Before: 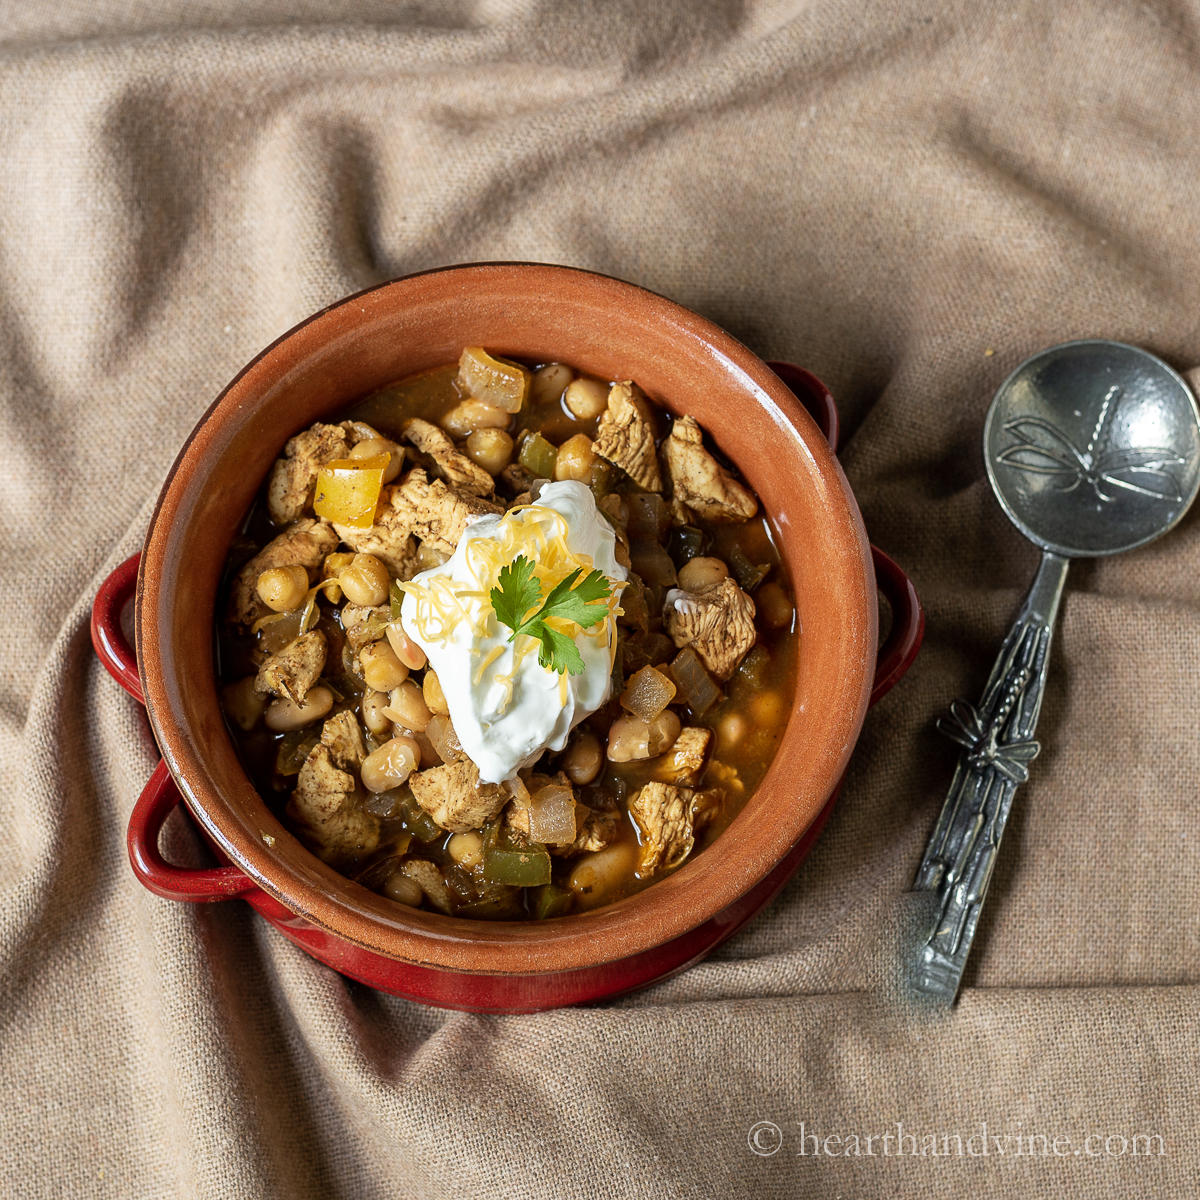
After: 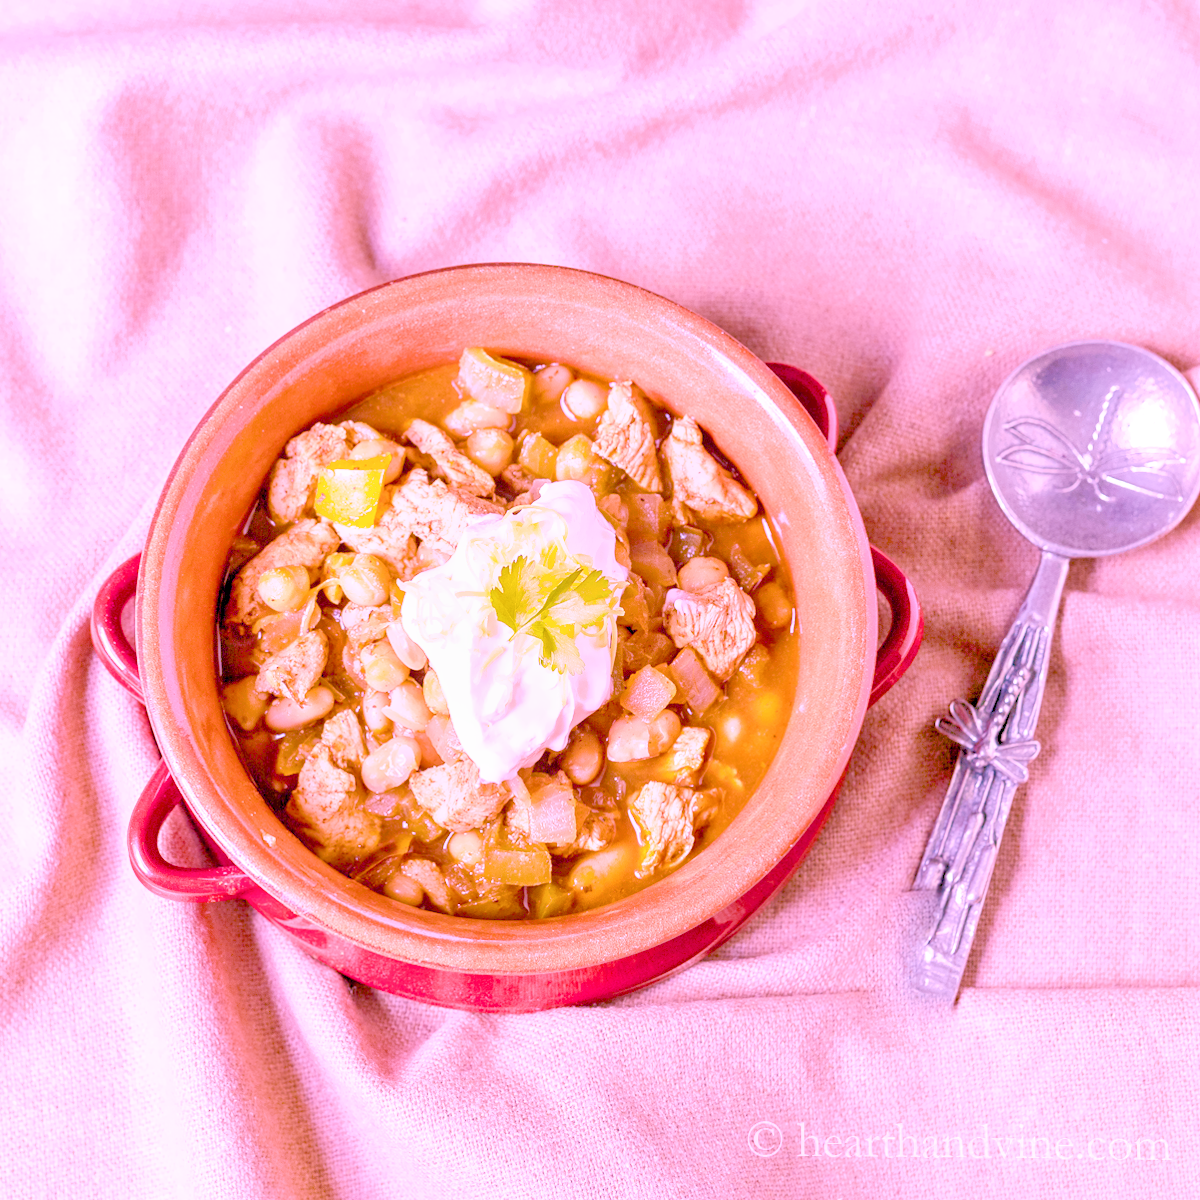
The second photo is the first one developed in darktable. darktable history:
local contrast: mode bilateral grid, contrast 20, coarseness 50, detail 120%, midtone range 0.2
raw chromatic aberrations: on, module defaults
contrast brightness saturation: saturation -0.05
filmic rgb: black relative exposure -7.32 EV, white relative exposure 5.09 EV, hardness 3.2
highlight reconstruction: method reconstruct color, iterations 1, diameter of reconstruction 64 px
hot pixels: on, module defaults
lens correction: scale 1.01, crop 1, focal 100, aperture 2.8, distance 2.69, camera "Canon EOS RP", lens "Canon RF 100mm F2.8 L MACRO IS USM"
levels: mode automatic, black 0.023%, white 99.97%, levels [0.062, 0.494, 0.925]
white balance: red 1.803, blue 1.886
tone equalizer: -7 EV 0.15 EV, -6 EV 0.6 EV, -5 EV 1.15 EV, -4 EV 1.33 EV, -3 EV 1.15 EV, -2 EV 0.6 EV, -1 EV 0.15 EV, mask exposure compensation -0.5 EV
velvia: strength 15% | blend: blend mode lighten, opacity 100%; mask: uniform (no mask)
color balance rgb: perceptual saturation grading › global saturation 40%, global vibrance 15%
exposure: black level correction 0.001, exposure 0.5 EV, compensate exposure bias true, compensate highlight preservation false
denoise (profiled): preserve shadows 1.52, scattering 0.002, a [-1, 0, 0], compensate highlight preservation false
haze removal: compatibility mode true, adaptive false
